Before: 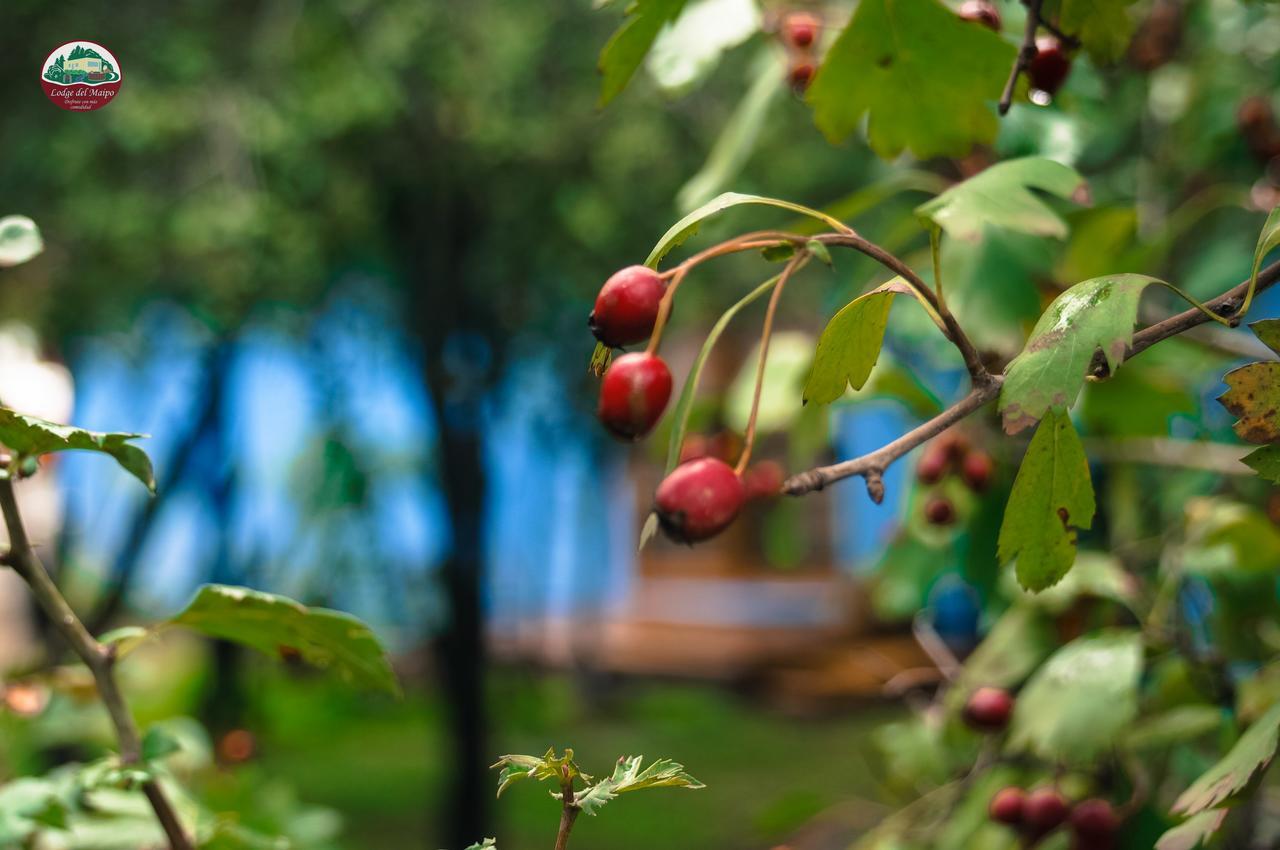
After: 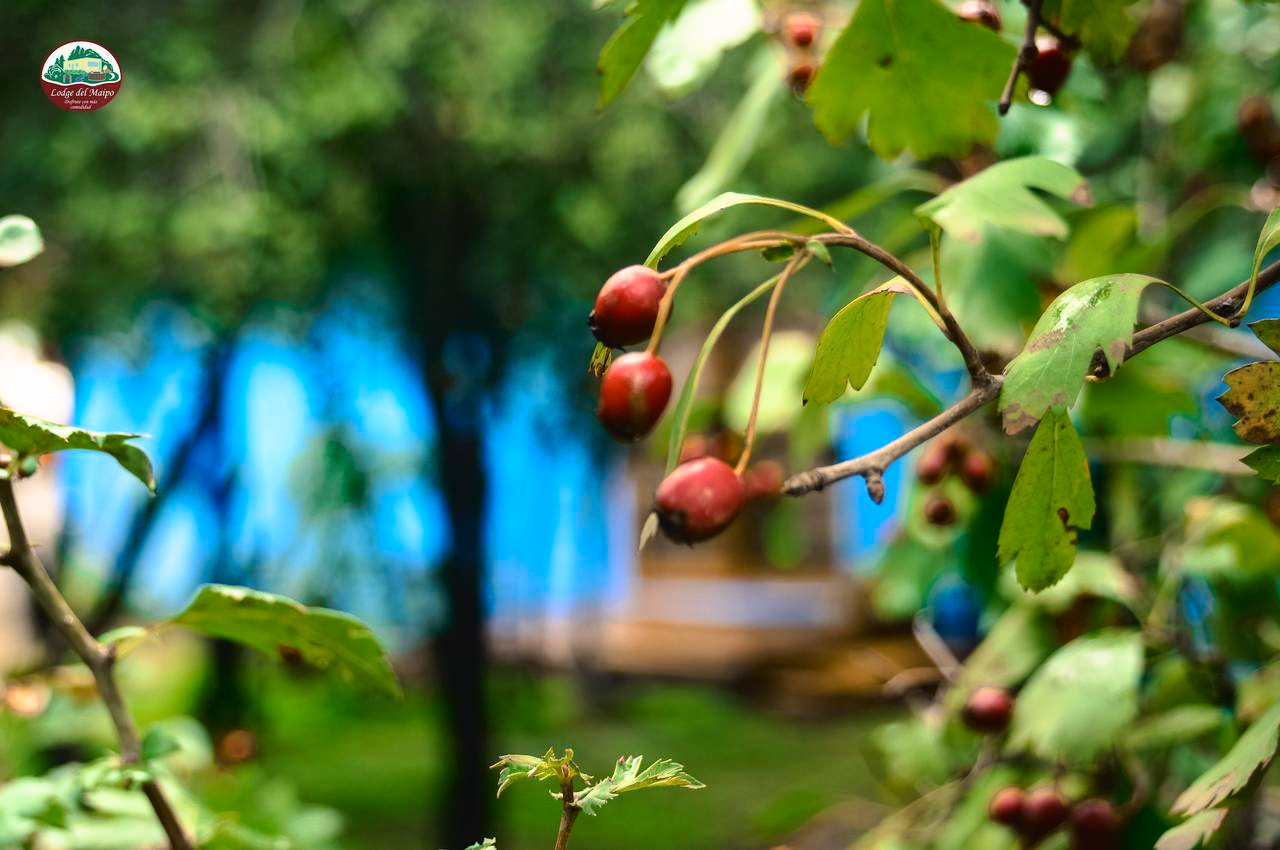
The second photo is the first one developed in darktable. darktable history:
tone curve: curves: ch0 [(0, 0.023) (0.087, 0.065) (0.184, 0.168) (0.45, 0.54) (0.57, 0.683) (0.722, 0.825) (0.877, 0.948) (1, 1)]; ch1 [(0, 0) (0.388, 0.369) (0.45, 0.43) (0.505, 0.509) (0.534, 0.528) (0.657, 0.655) (1, 1)]; ch2 [(0, 0) (0.314, 0.223) (0.427, 0.405) (0.5, 0.5) (0.55, 0.566) (0.625, 0.657) (1, 1)], color space Lab, independent channels, preserve colors none
